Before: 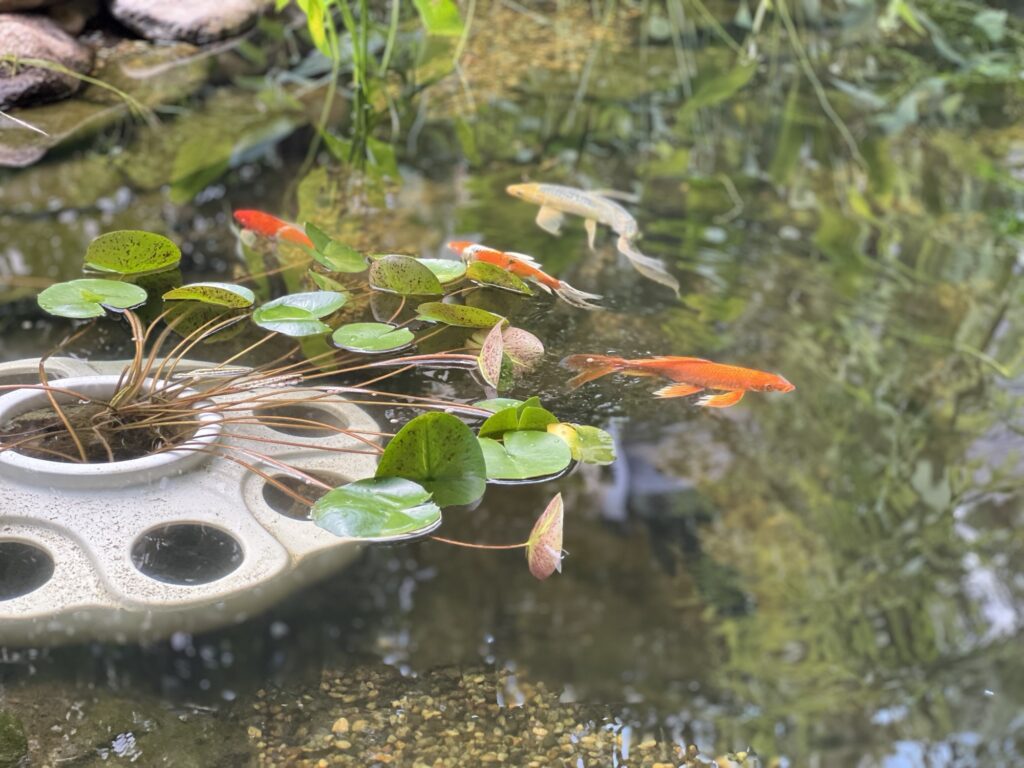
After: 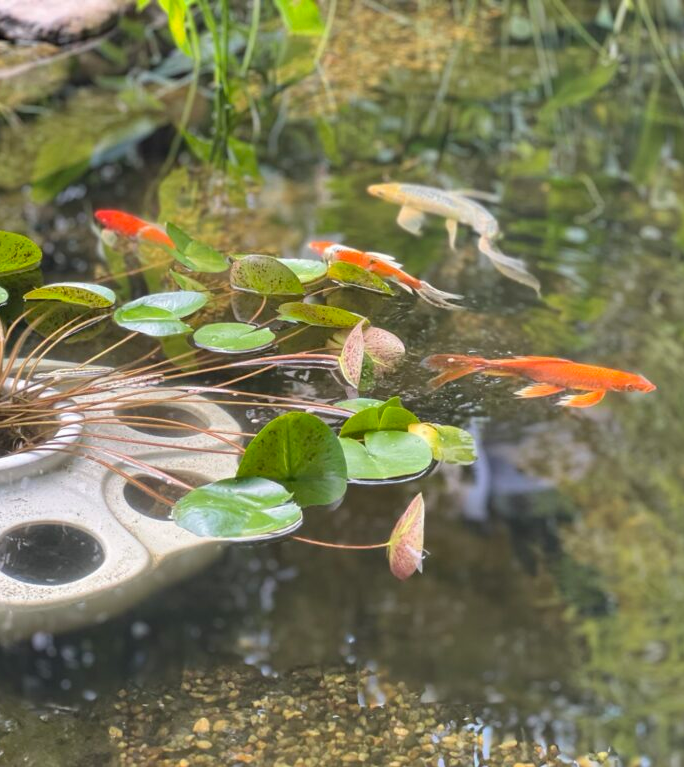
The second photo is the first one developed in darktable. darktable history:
crop and rotate: left 13.658%, right 19.472%
